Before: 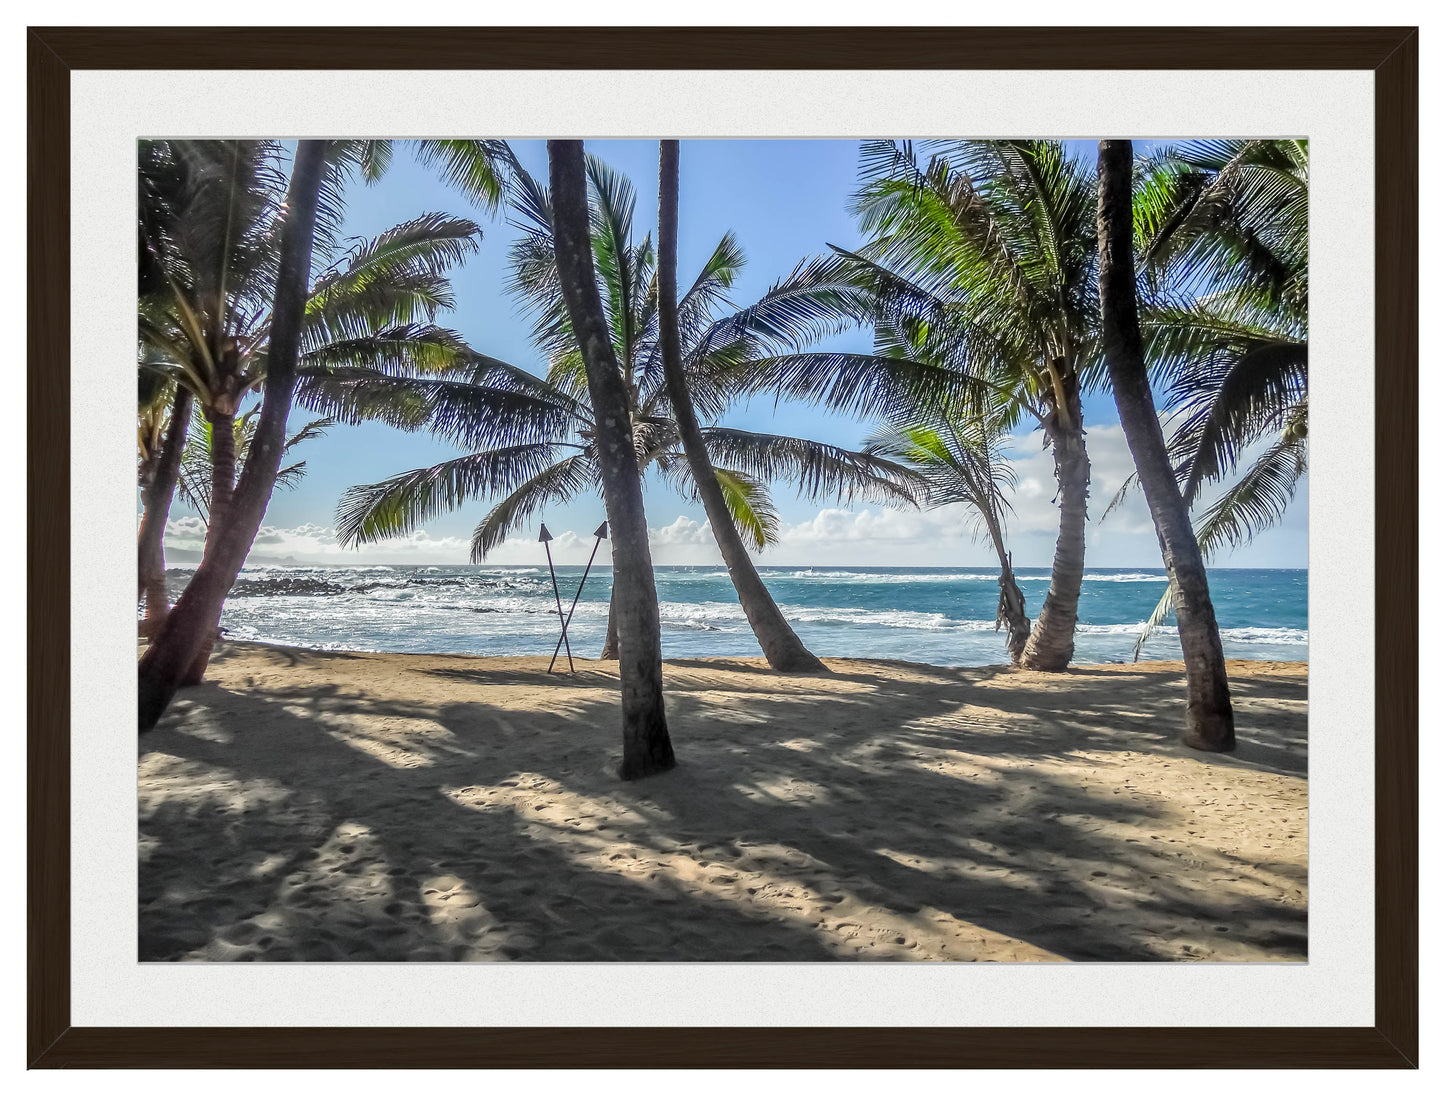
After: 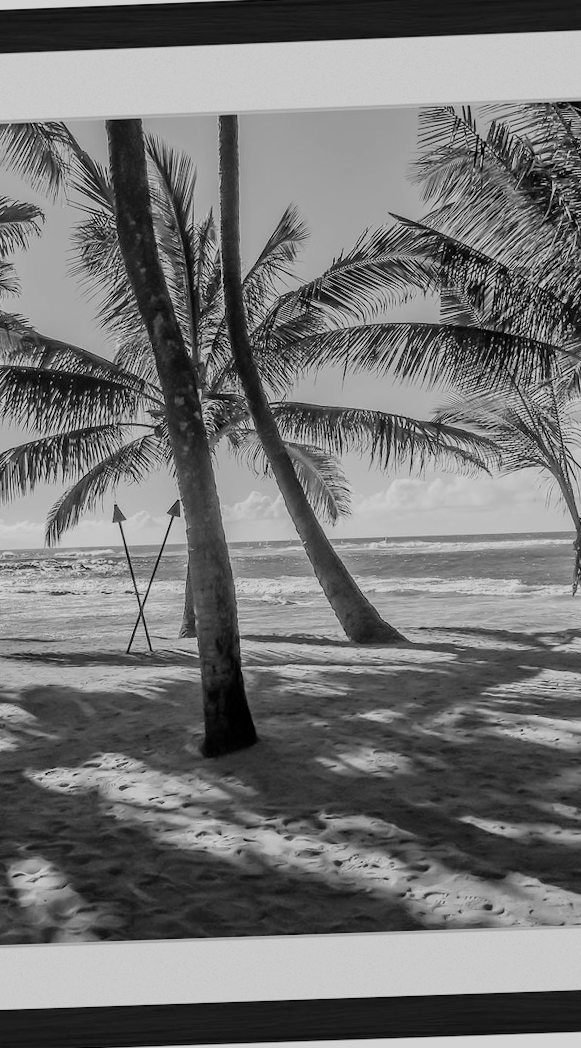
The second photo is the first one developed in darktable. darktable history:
crop: left 28.583%, right 29.231%
white balance: red 0.98, blue 1.034
filmic rgb: black relative exposure -7.65 EV, white relative exposure 4.56 EV, hardness 3.61
monochrome: on, module defaults
exposure: compensate highlight preservation false
rotate and perspective: rotation -2.12°, lens shift (vertical) 0.009, lens shift (horizontal) -0.008, automatic cropping original format, crop left 0.036, crop right 0.964, crop top 0.05, crop bottom 0.959
